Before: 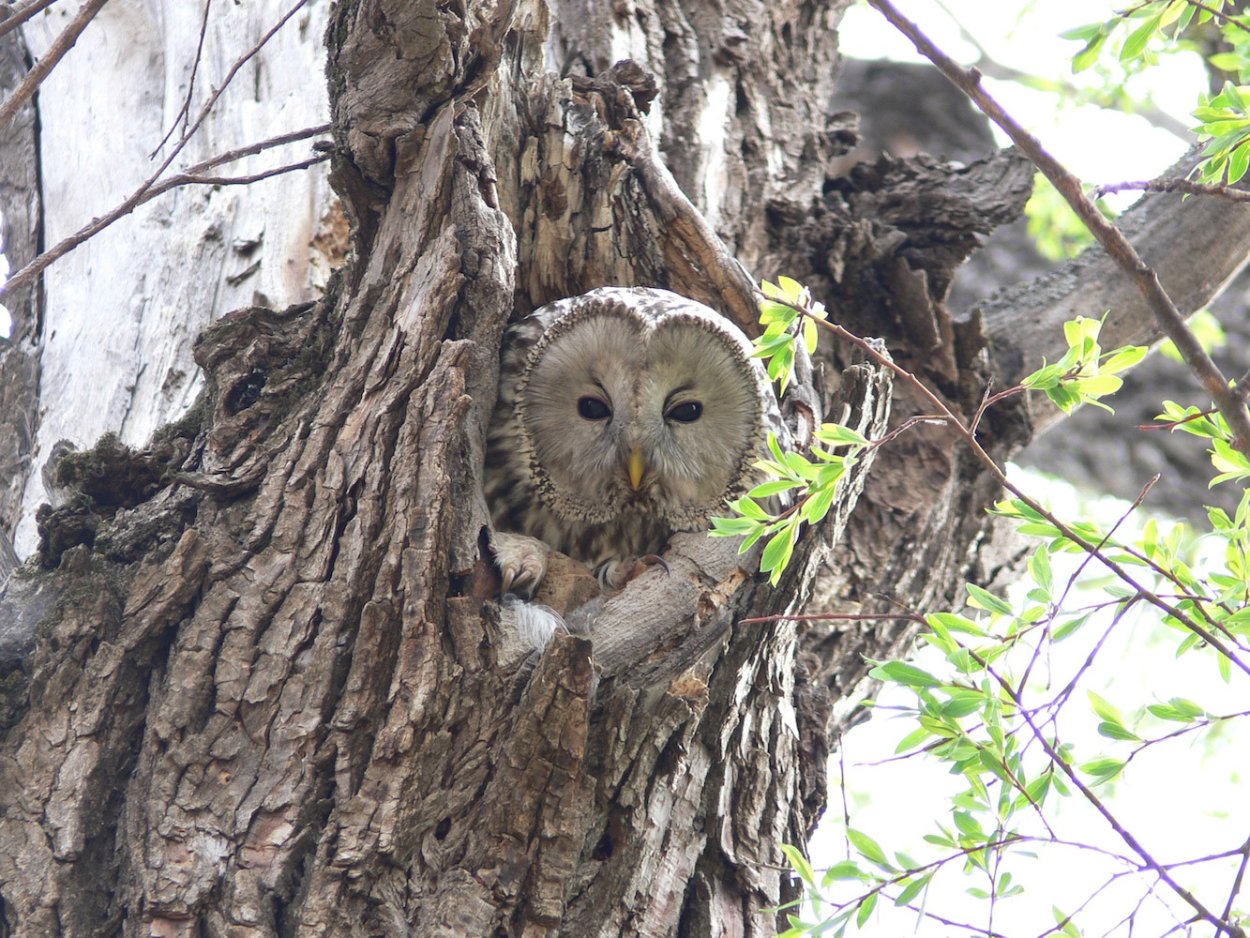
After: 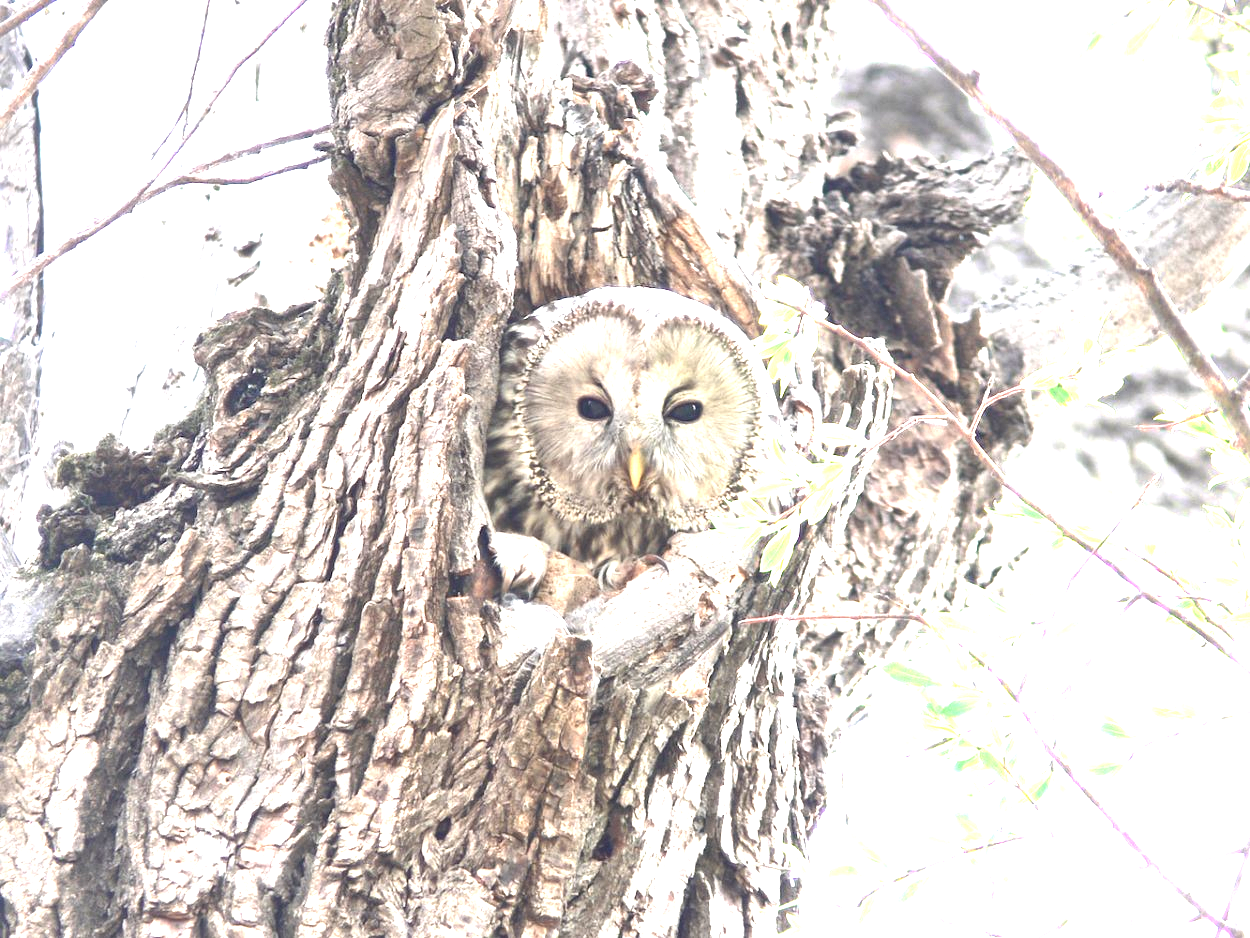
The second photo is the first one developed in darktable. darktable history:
base curve: preserve colors none
color zones: curves: ch0 [(0.018, 0.548) (0.224, 0.64) (0.425, 0.447) (0.675, 0.575) (0.732, 0.579)]; ch1 [(0.066, 0.487) (0.25, 0.5) (0.404, 0.43) (0.75, 0.421) (0.956, 0.421)]; ch2 [(0.044, 0.561) (0.215, 0.465) (0.399, 0.544) (0.465, 0.548) (0.614, 0.447) (0.724, 0.43) (0.882, 0.623) (0.956, 0.632)]
exposure: black level correction 0, exposure 1.953 EV, compensate exposure bias true, compensate highlight preservation false
local contrast: mode bilateral grid, contrast 21, coarseness 49, detail 120%, midtone range 0.2
